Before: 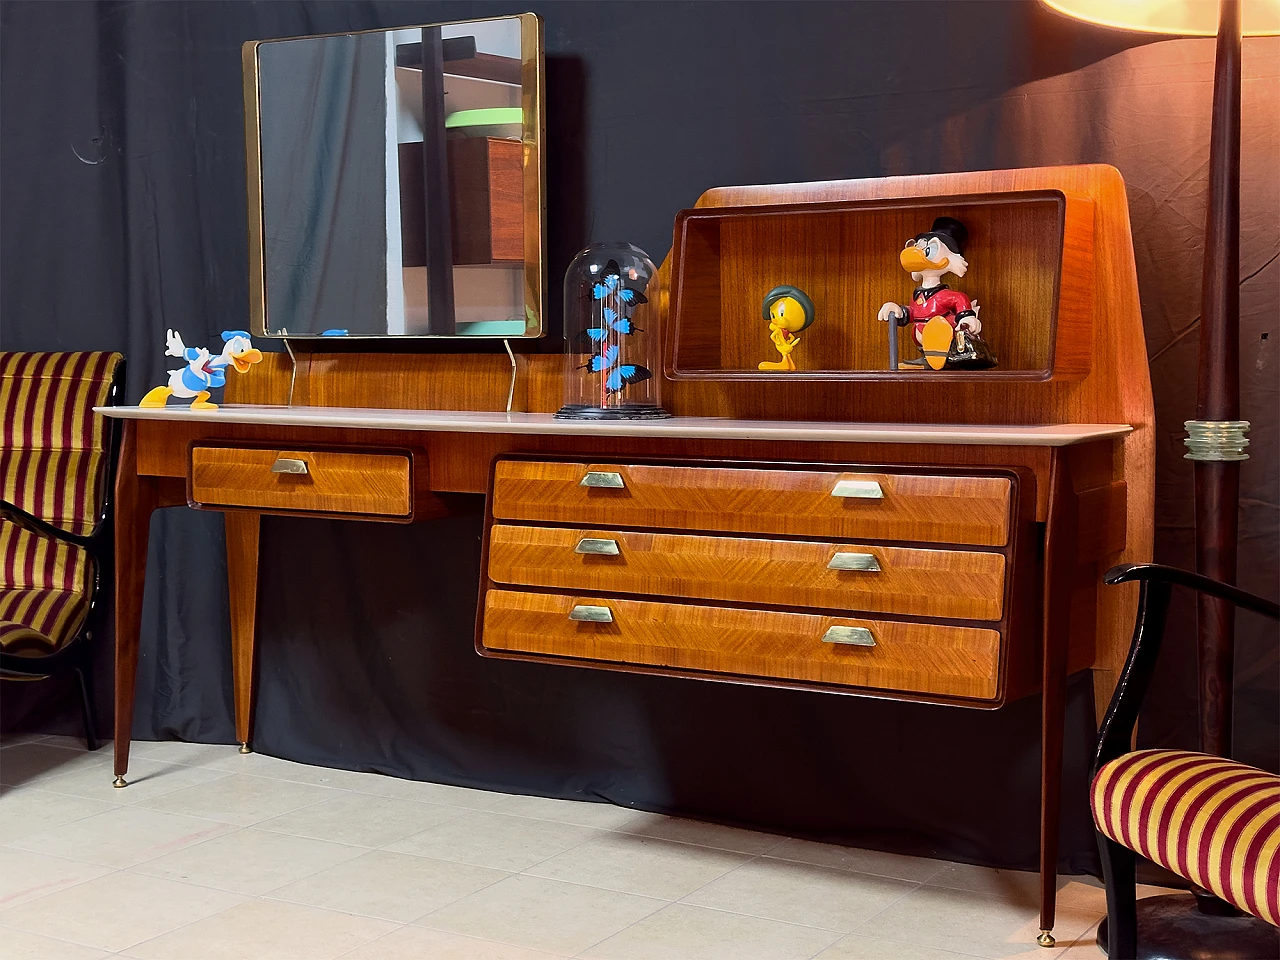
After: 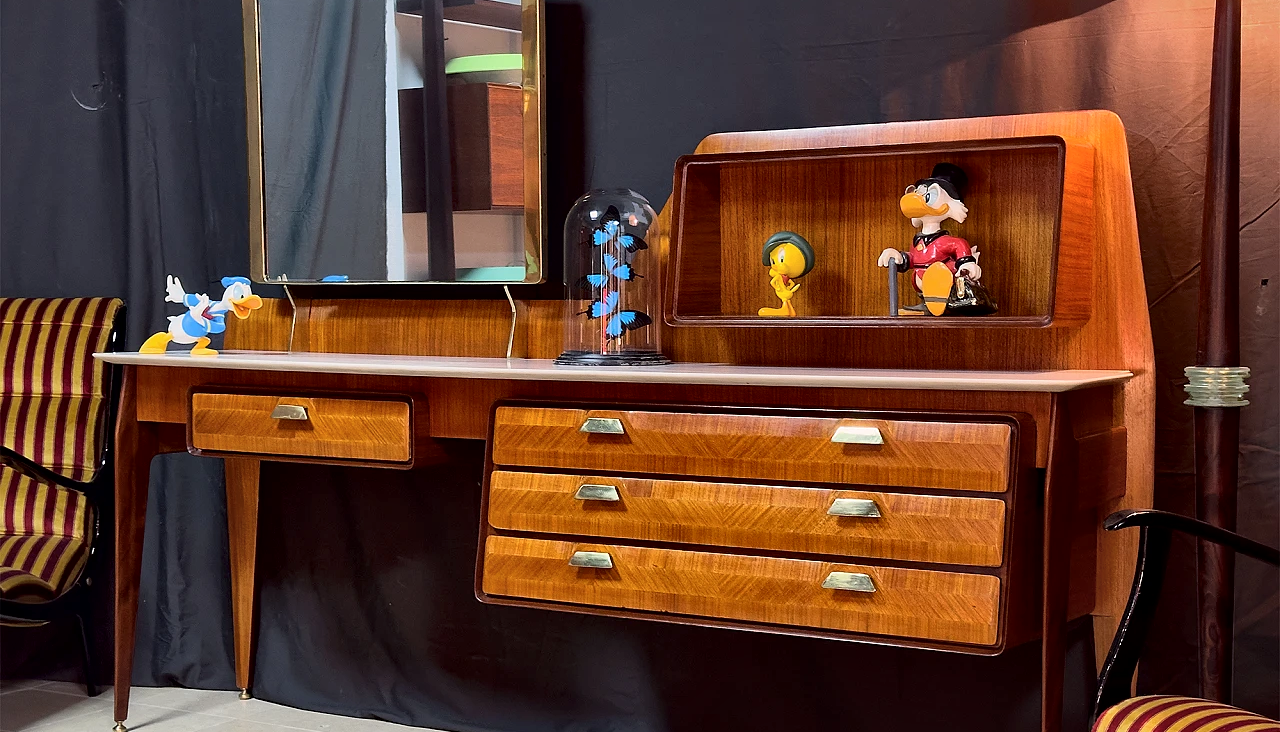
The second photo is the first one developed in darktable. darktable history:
crop: top 5.634%, bottom 18.078%
color correction: highlights b* 0.034
local contrast: mode bilateral grid, contrast 21, coarseness 51, detail 162%, midtone range 0.2
